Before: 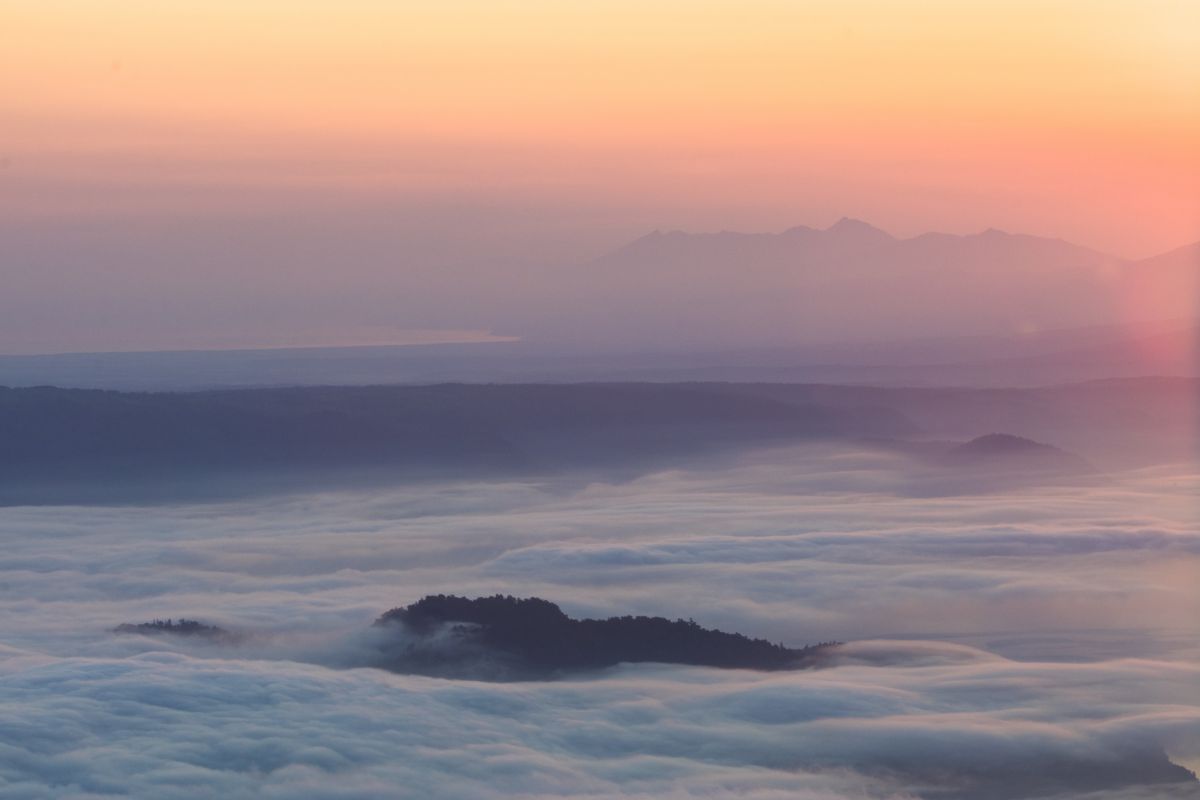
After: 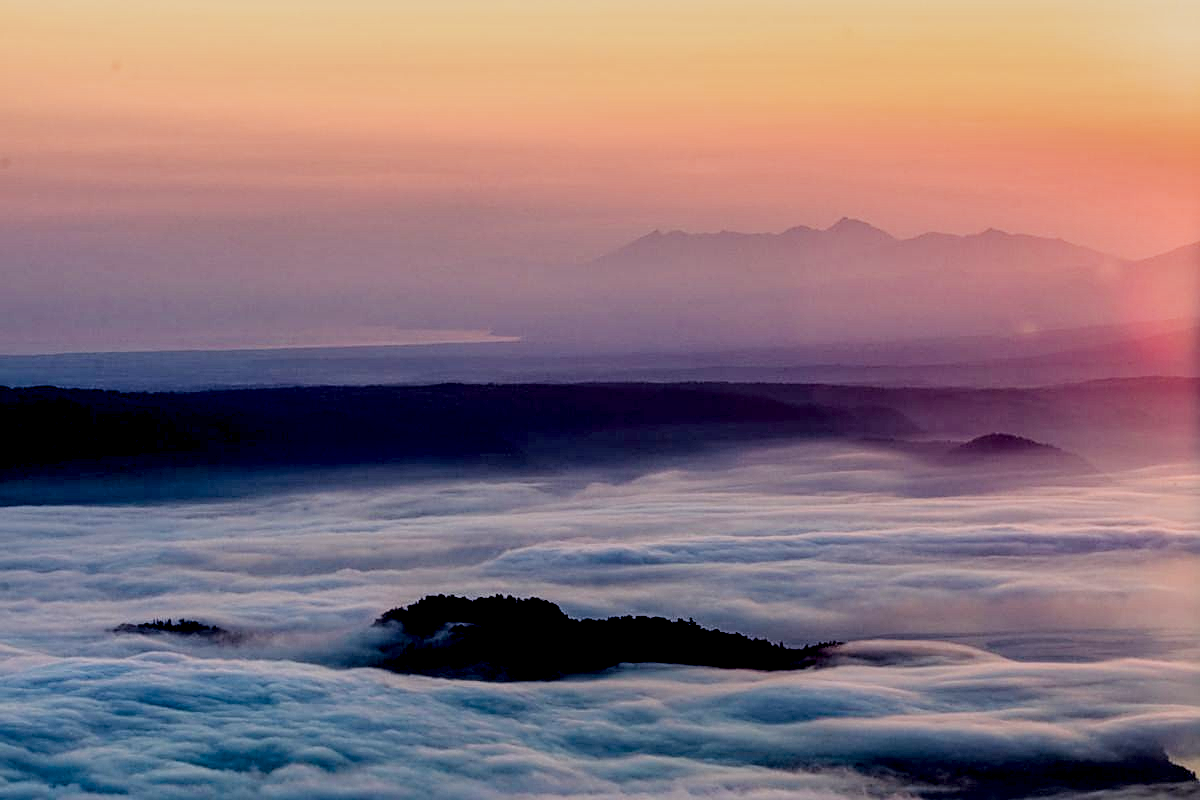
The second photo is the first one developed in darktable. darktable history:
filmic rgb: black relative exposure -5 EV, hardness 2.88, contrast 1.3, highlights saturation mix -30%
shadows and highlights: shadows 32.83, highlights -47.7, soften with gaussian
exposure: black level correction 0.056, compensate highlight preservation false
sharpen: on, module defaults
color balance rgb: perceptual saturation grading › global saturation 35%, perceptual saturation grading › highlights -30%, perceptual saturation grading › shadows 35%, perceptual brilliance grading › global brilliance 3%, perceptual brilliance grading › highlights -3%, perceptual brilliance grading › shadows 3%
local contrast: highlights 60%, shadows 60%, detail 160%
